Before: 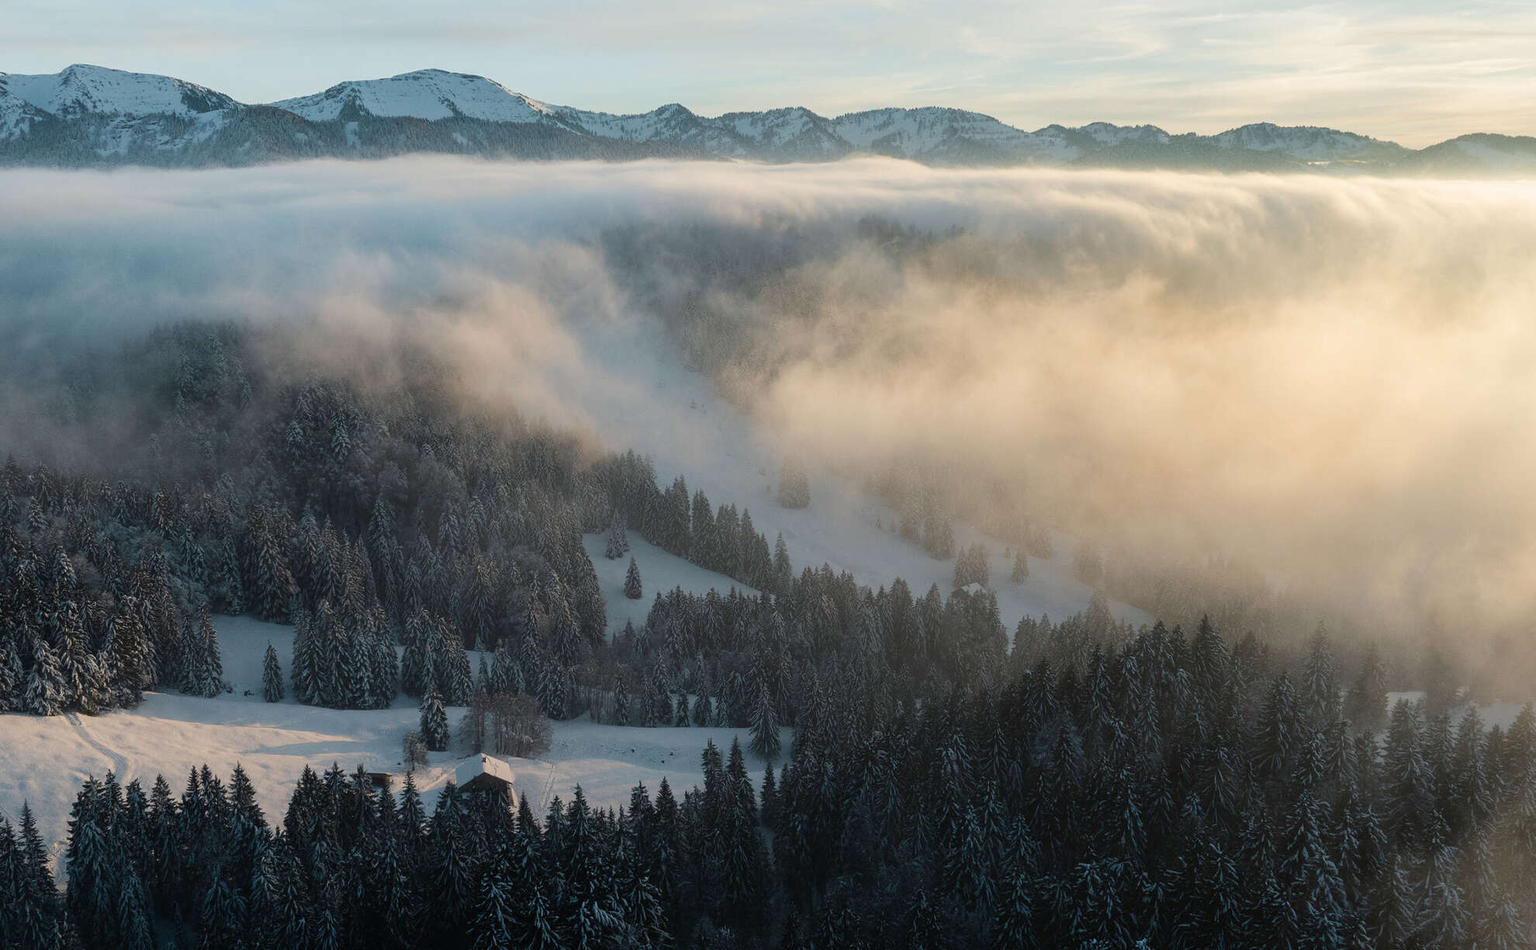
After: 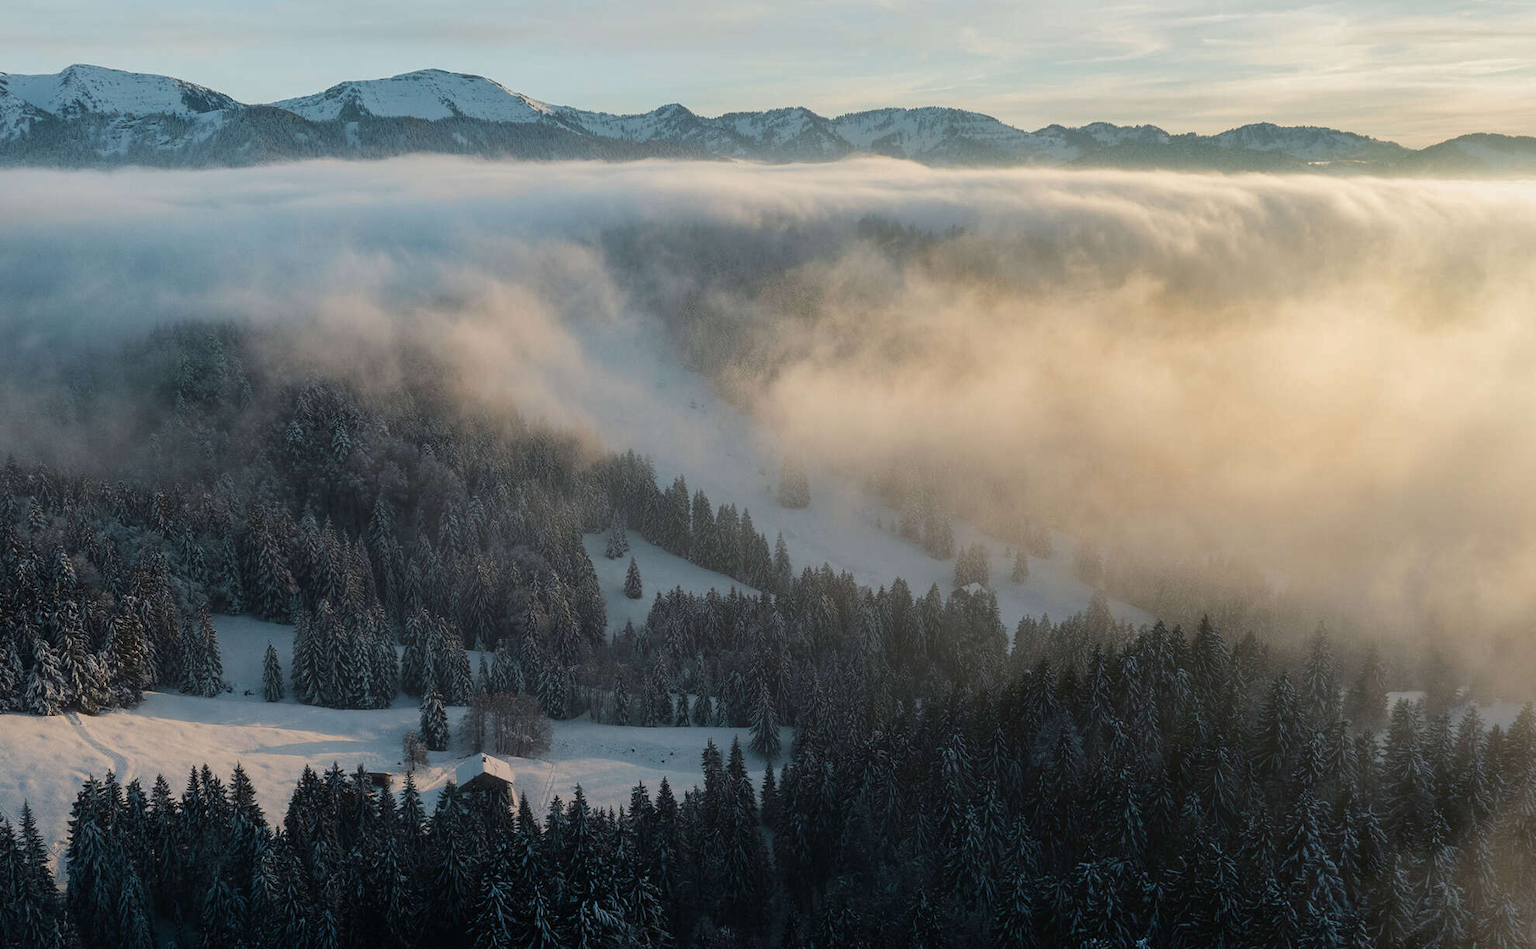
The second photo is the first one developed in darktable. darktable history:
shadows and highlights: shadows -20, white point adjustment -2.04, highlights -34.8
